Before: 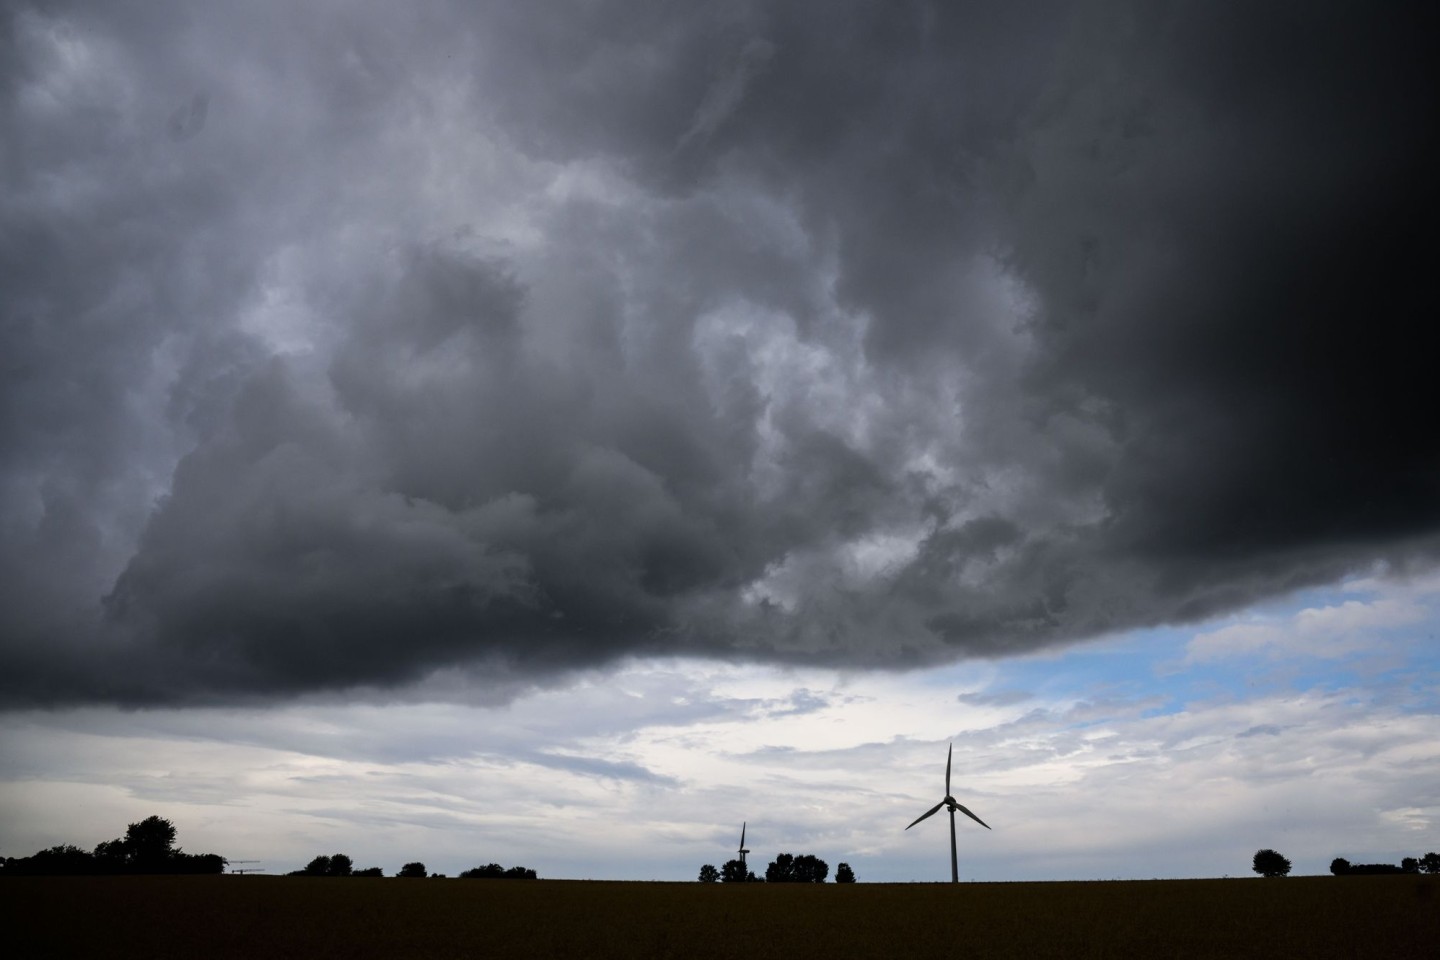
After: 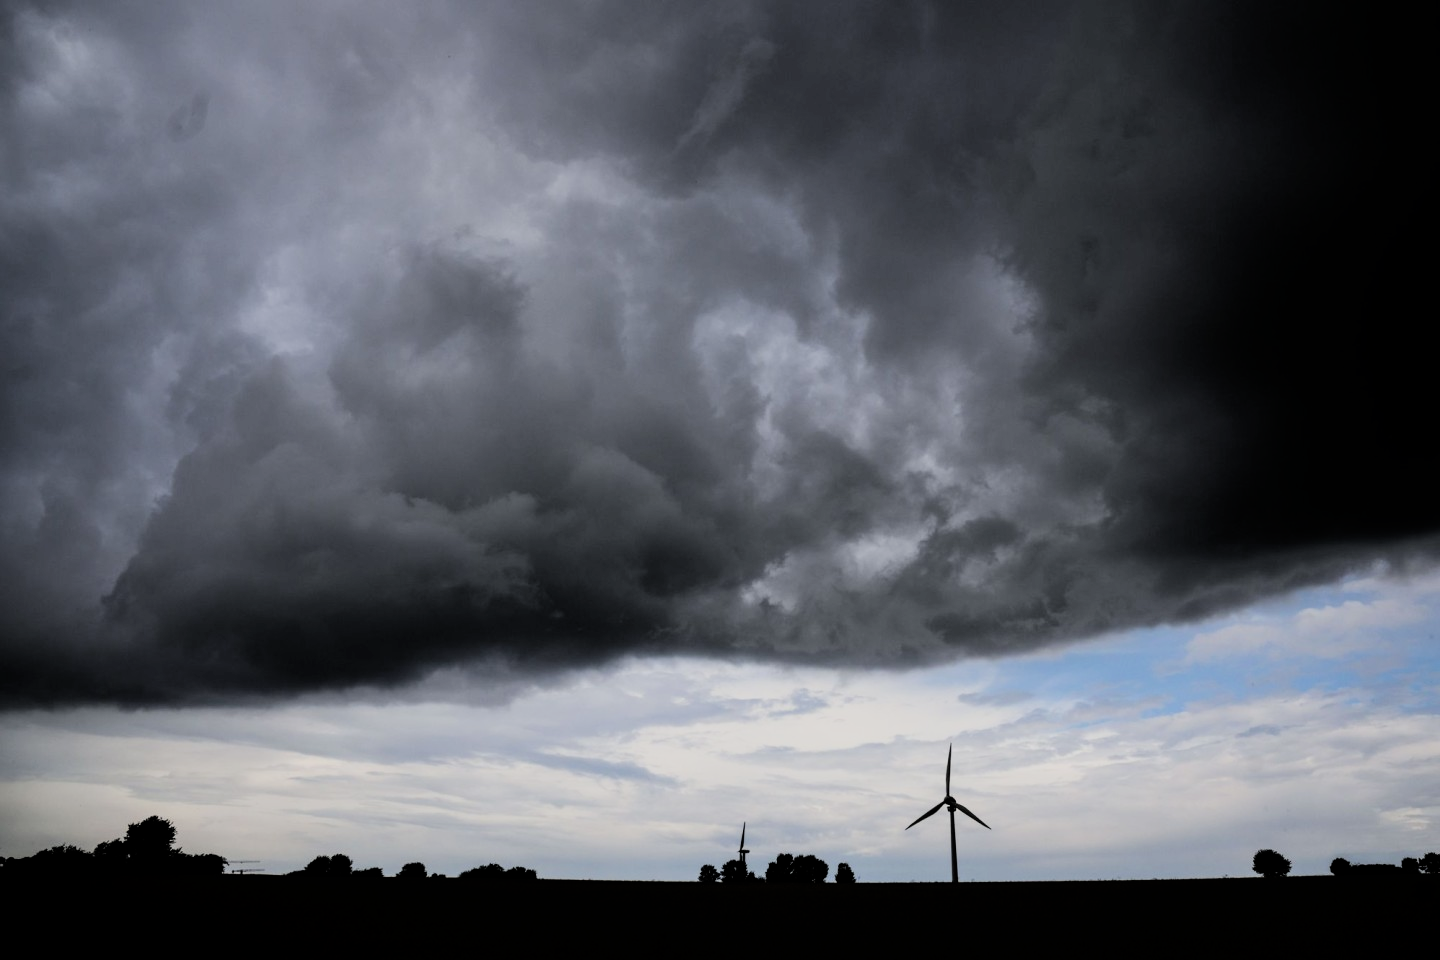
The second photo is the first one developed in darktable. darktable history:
filmic rgb: black relative exposure -7.5 EV, white relative exposure 5 EV, hardness 3.34, contrast 1.299, add noise in highlights 0.1, color science v4 (2020), type of noise poissonian
